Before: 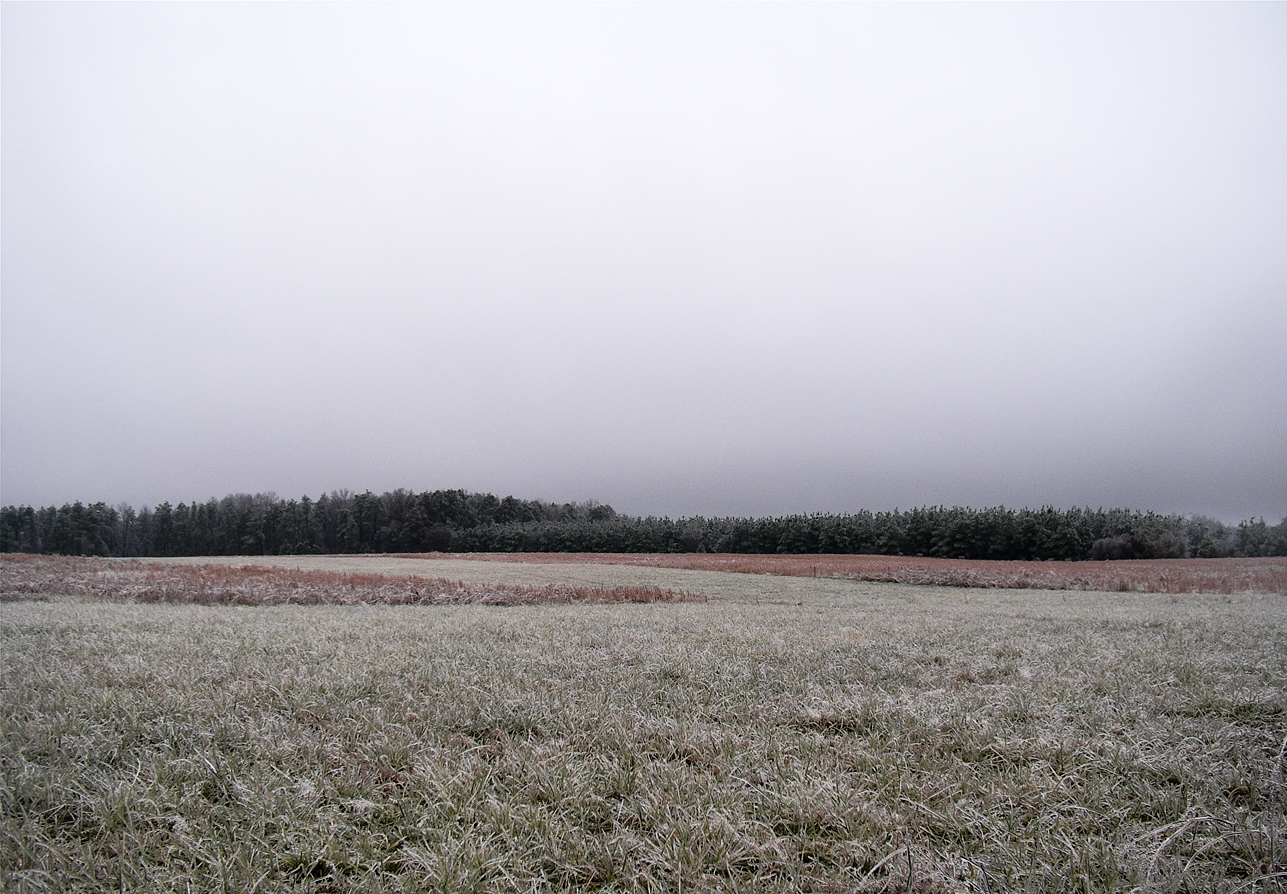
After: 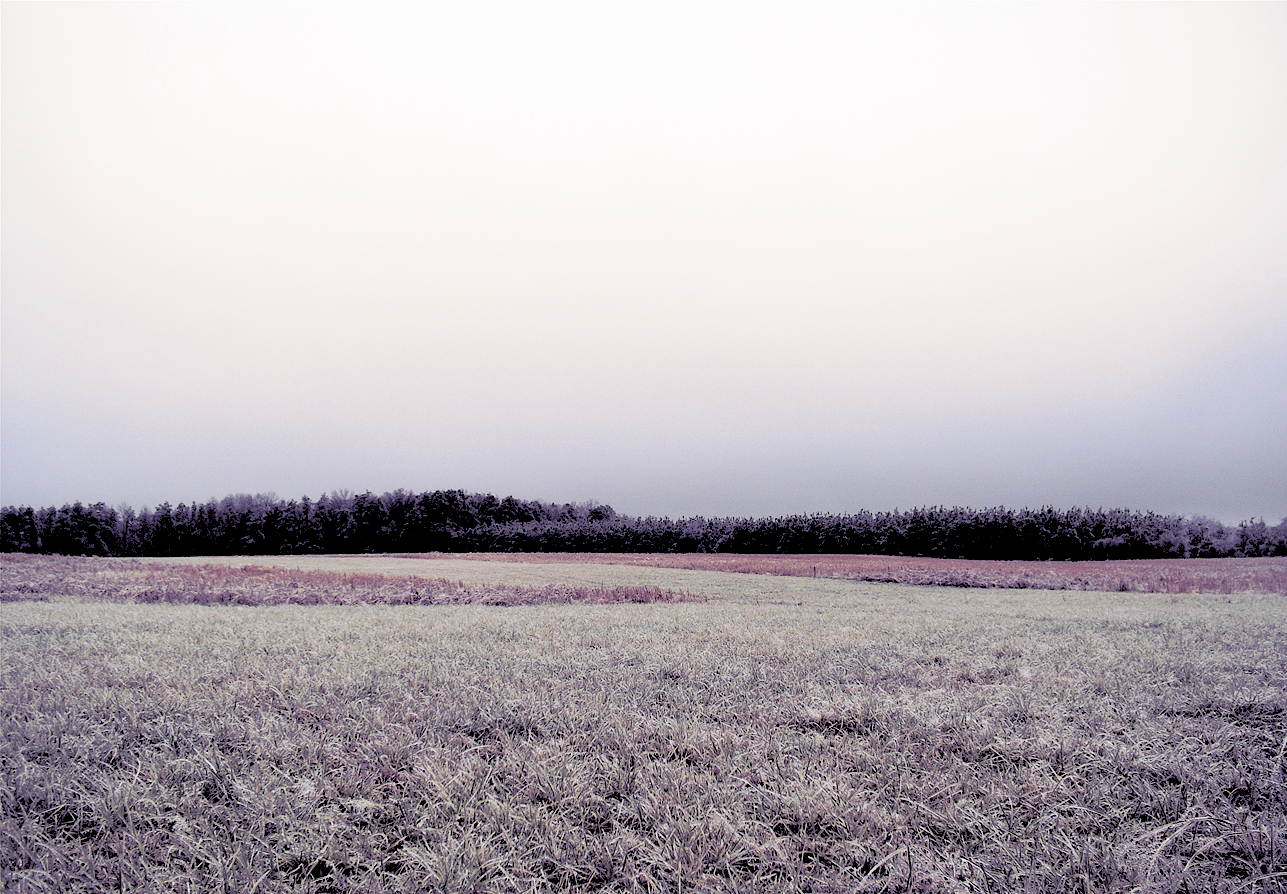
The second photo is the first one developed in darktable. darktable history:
split-toning: shadows › hue 255.6°, shadows › saturation 0.66, highlights › hue 43.2°, highlights › saturation 0.68, balance -50.1
rgb levels: levels [[0.027, 0.429, 0.996], [0, 0.5, 1], [0, 0.5, 1]]
